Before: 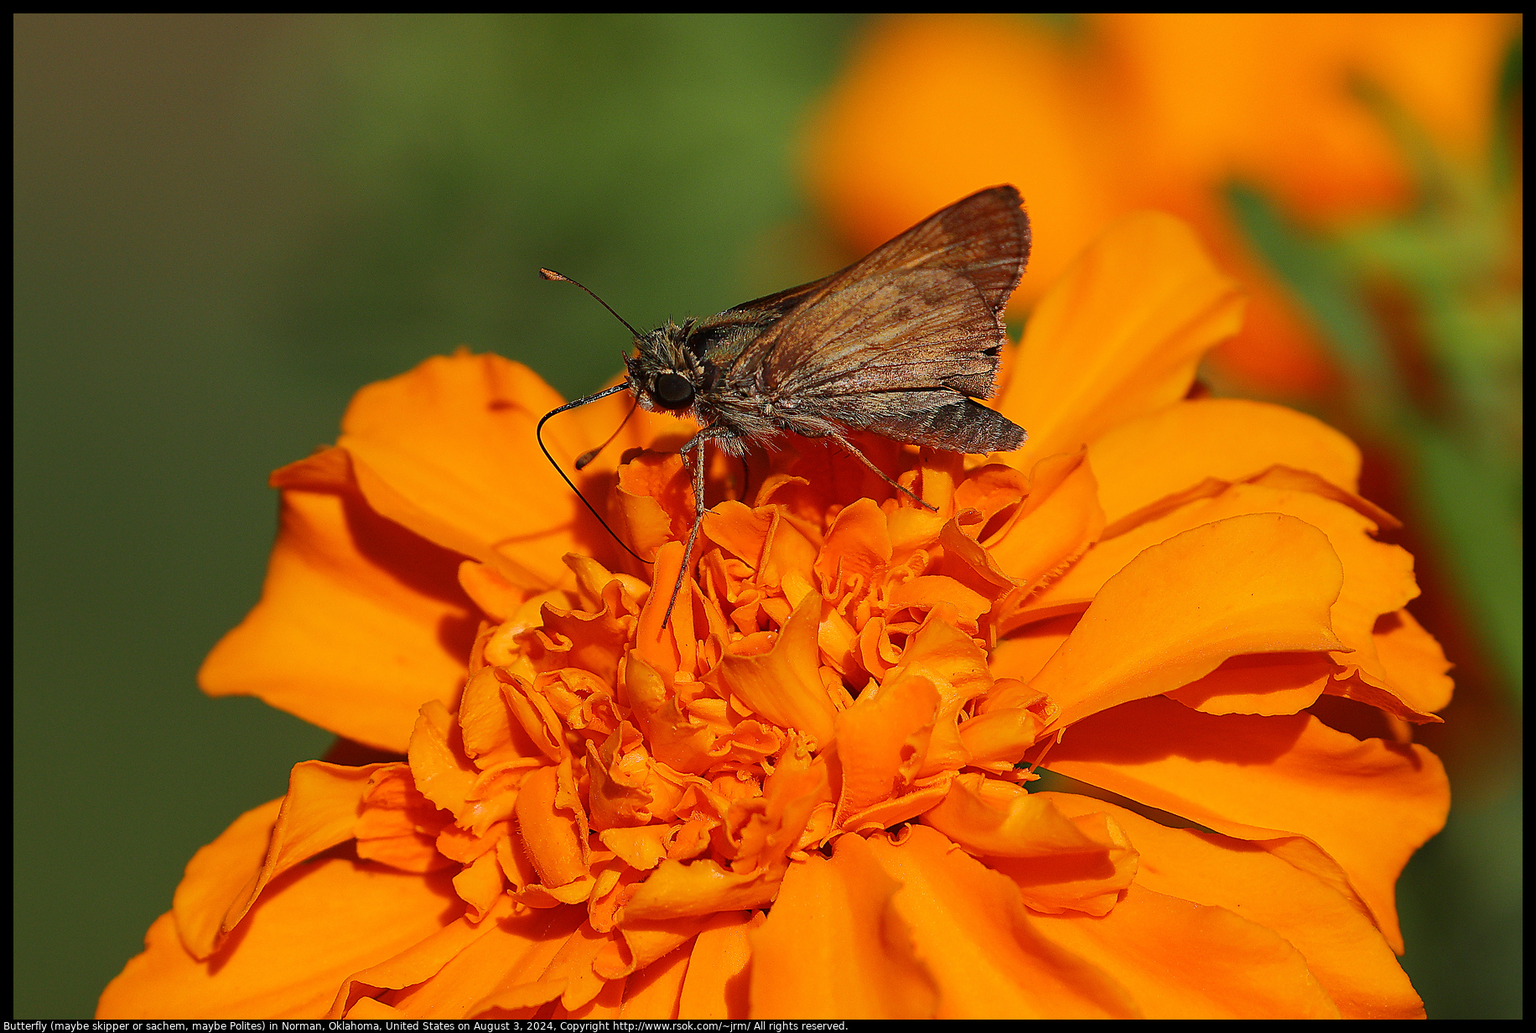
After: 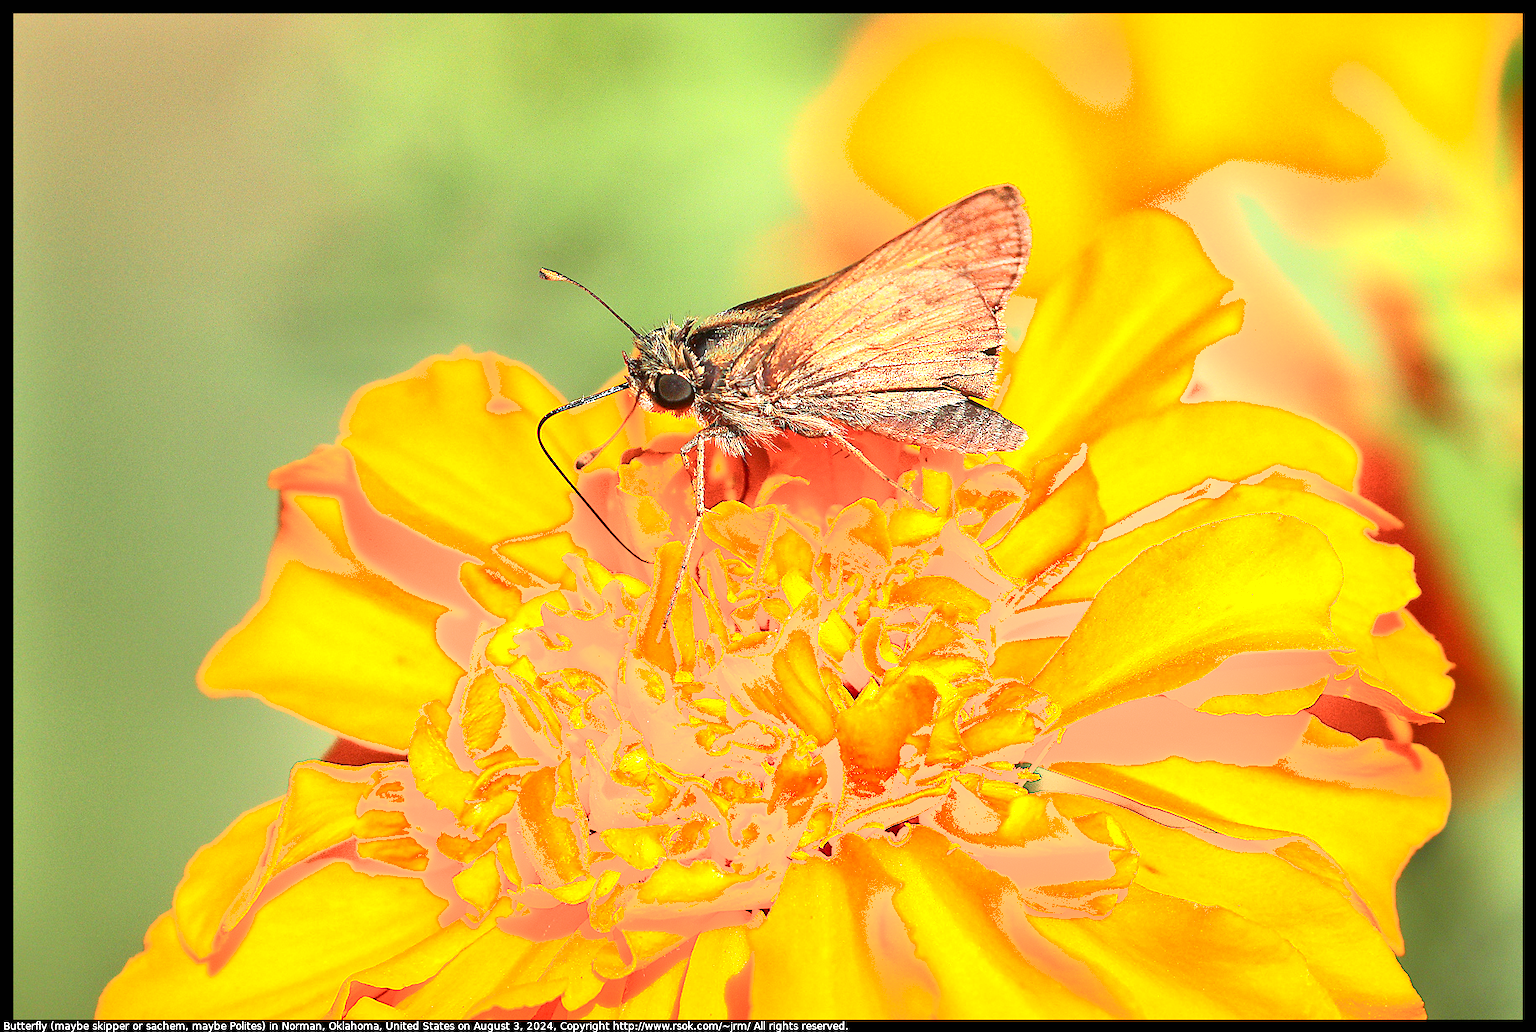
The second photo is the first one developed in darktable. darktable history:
tone equalizer: -7 EV 0.147 EV, -6 EV 0.634 EV, -5 EV 1.13 EV, -4 EV 1.35 EV, -3 EV 1.18 EV, -2 EV 0.6 EV, -1 EV 0.162 EV
shadows and highlights: shadows -24.25, highlights 48.76, soften with gaussian
exposure: black level correction 0, exposure 1.199 EV, compensate exposure bias true, compensate highlight preservation false
contrast brightness saturation: contrast 0.292
